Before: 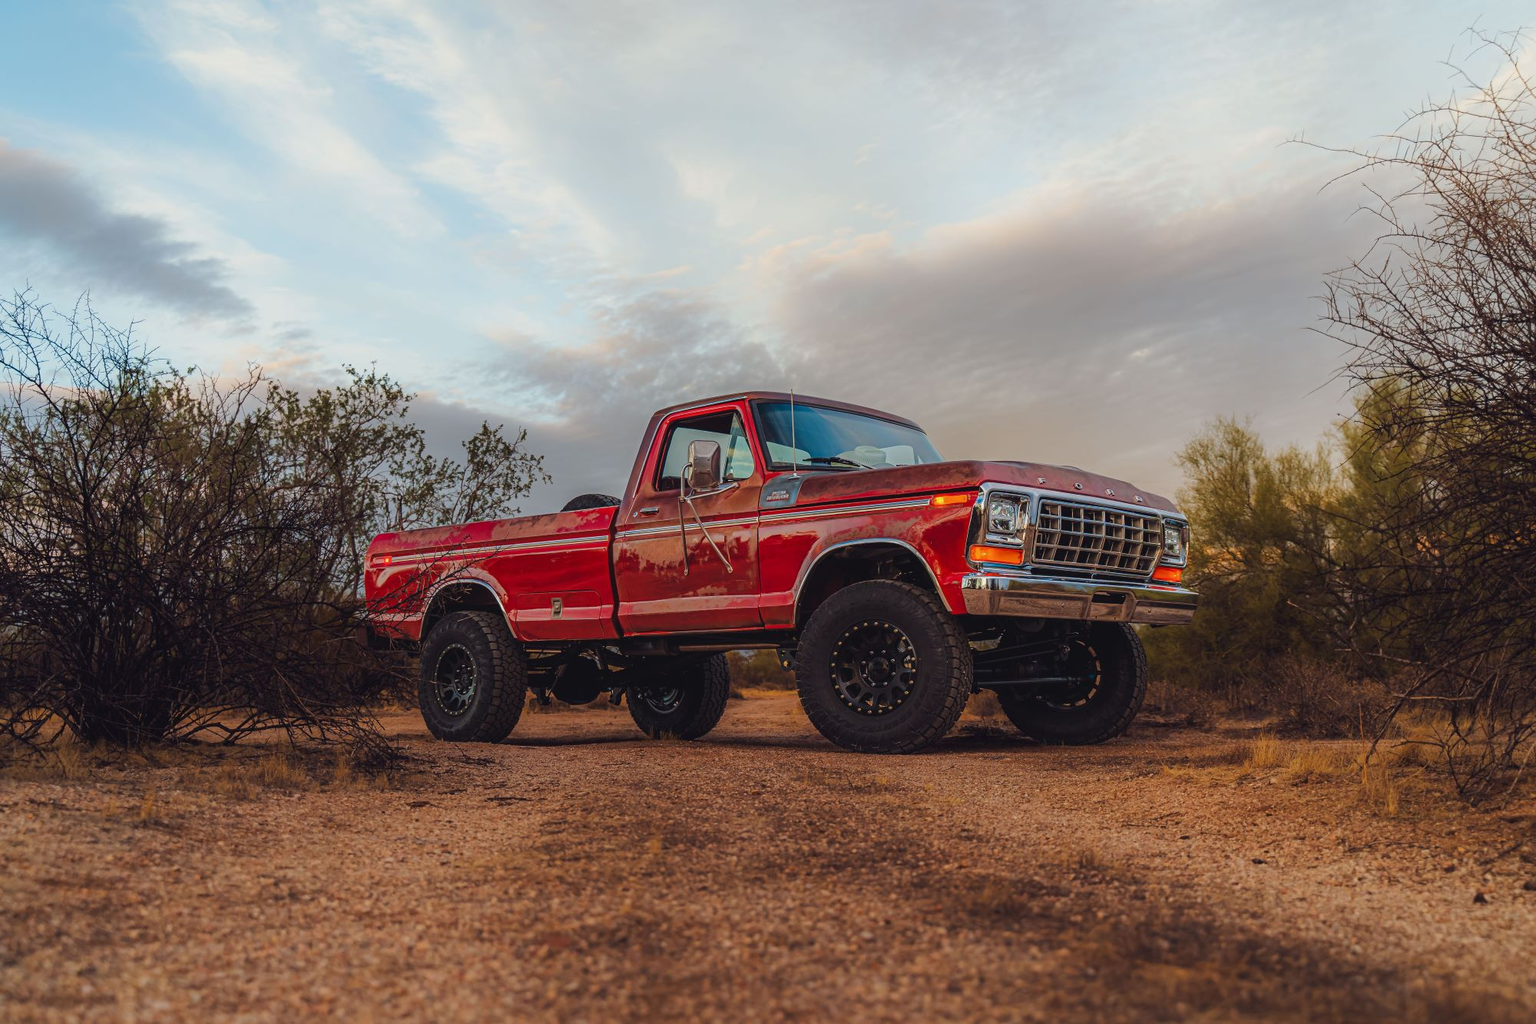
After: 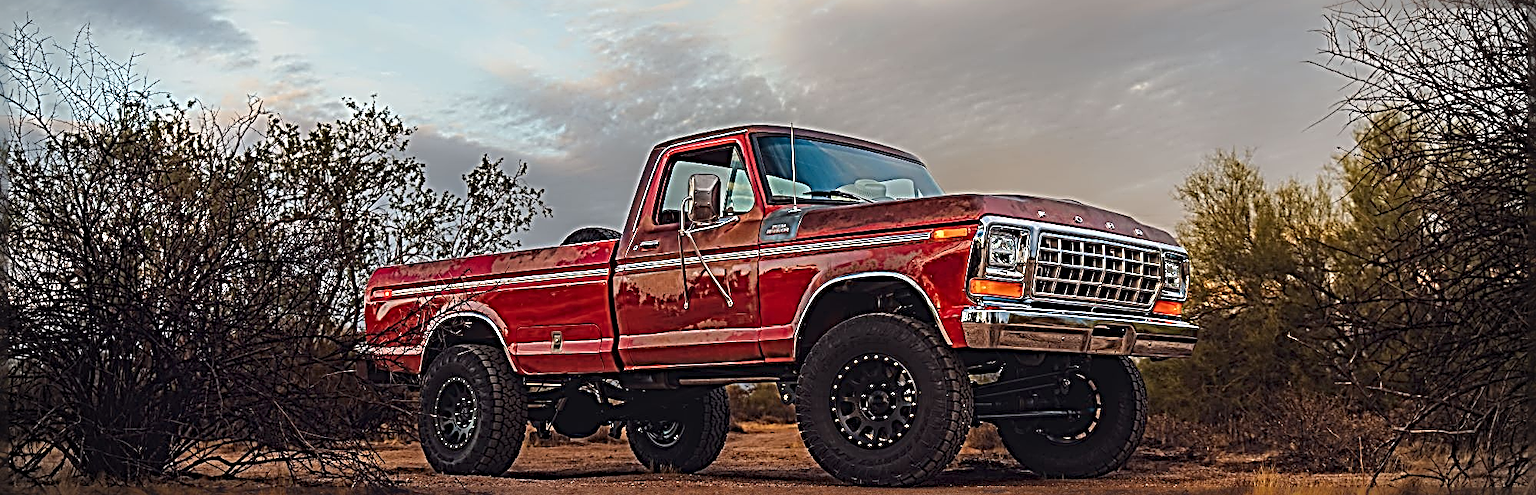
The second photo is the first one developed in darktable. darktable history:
sharpen: radius 4.001, amount 2
vignetting: fall-off radius 31.48%, brightness -0.472
crop and rotate: top 26.056%, bottom 25.543%
